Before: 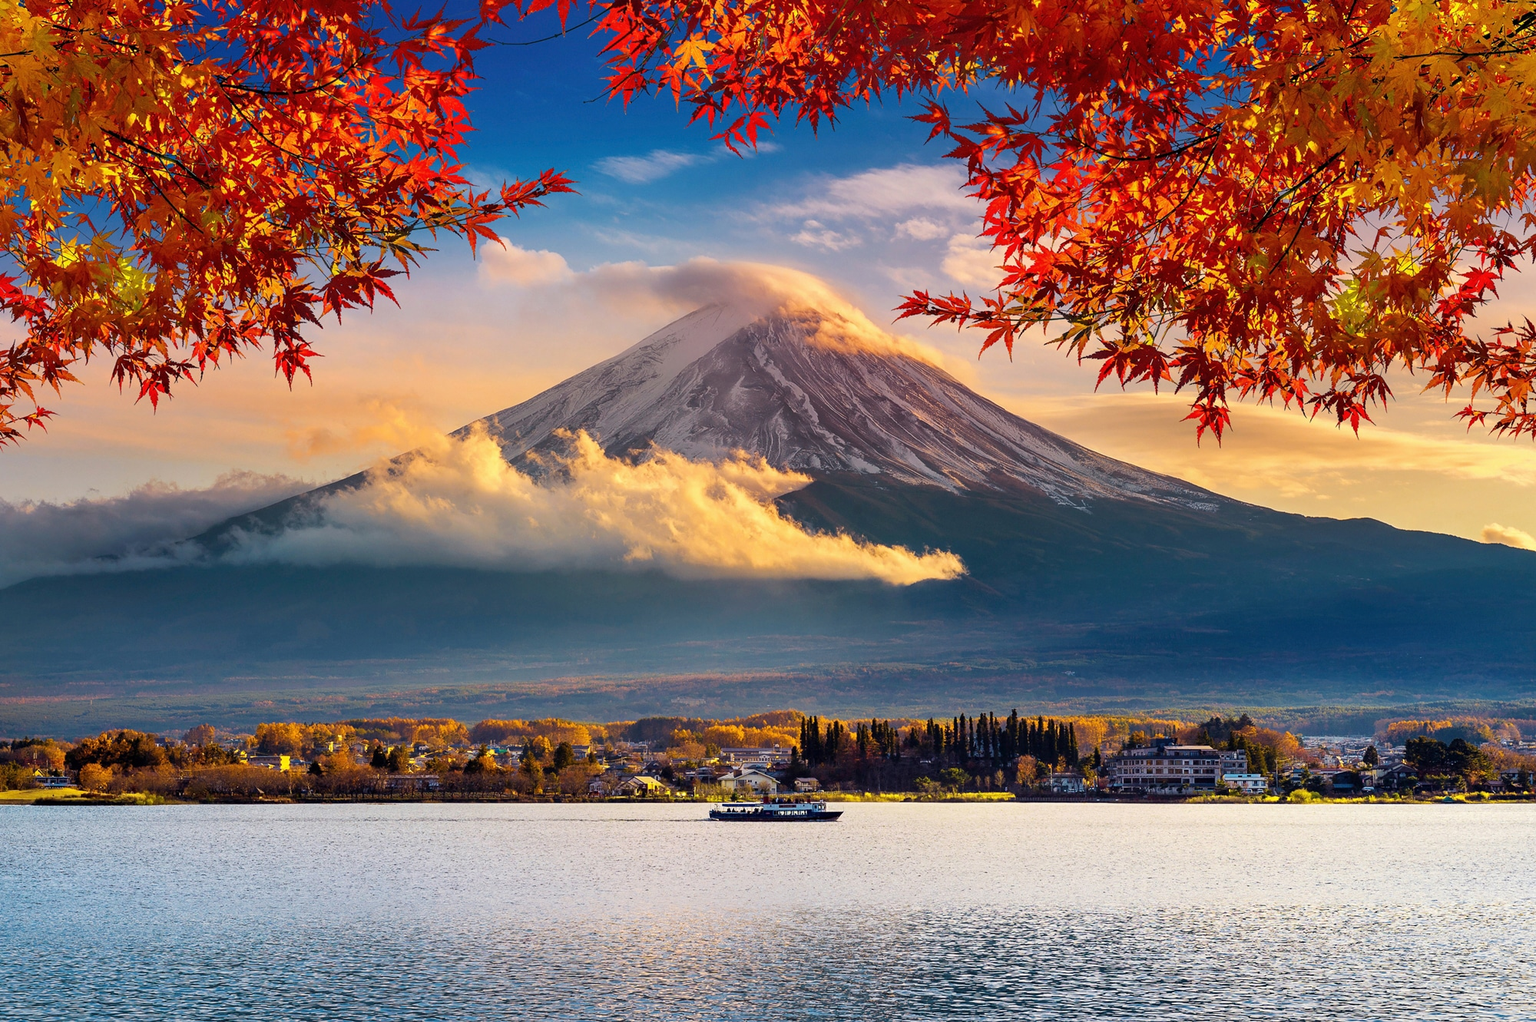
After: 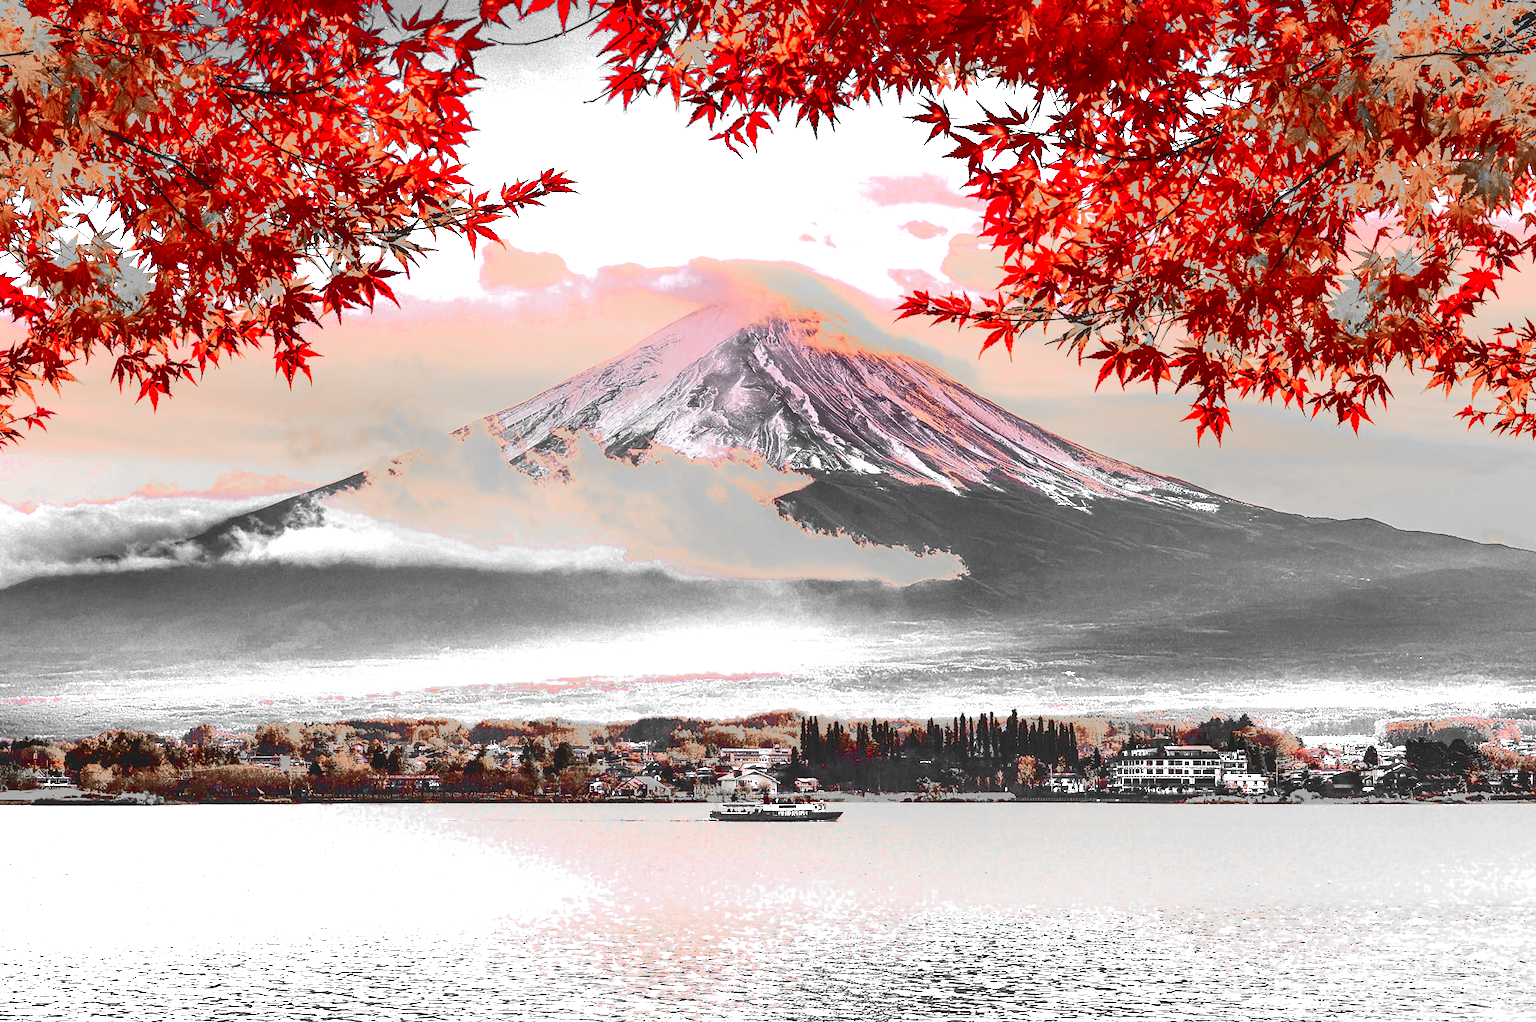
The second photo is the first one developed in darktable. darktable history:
contrast brightness saturation: contrast 0.62, brightness 0.34, saturation 0.14
tone curve: curves: ch0 [(0, 0.084) (0.155, 0.169) (0.46, 0.466) (0.751, 0.788) (1, 0.961)]; ch1 [(0, 0) (0.43, 0.408) (0.476, 0.469) (0.505, 0.503) (0.553, 0.563) (0.592, 0.581) (0.631, 0.625) (1, 1)]; ch2 [(0, 0) (0.505, 0.495) (0.55, 0.557) (0.583, 0.573) (1, 1)], color space Lab, independent channels, preserve colors none
color zones: curves: ch0 [(0, 0.352) (0.143, 0.407) (0.286, 0.386) (0.429, 0.431) (0.571, 0.829) (0.714, 0.853) (0.857, 0.833) (1, 0.352)]; ch1 [(0, 0.604) (0.072, 0.726) (0.096, 0.608) (0.205, 0.007) (0.571, -0.006) (0.839, -0.013) (0.857, -0.012) (1, 0.604)]
exposure: exposure 0.6 EV, compensate highlight preservation false
local contrast: on, module defaults
